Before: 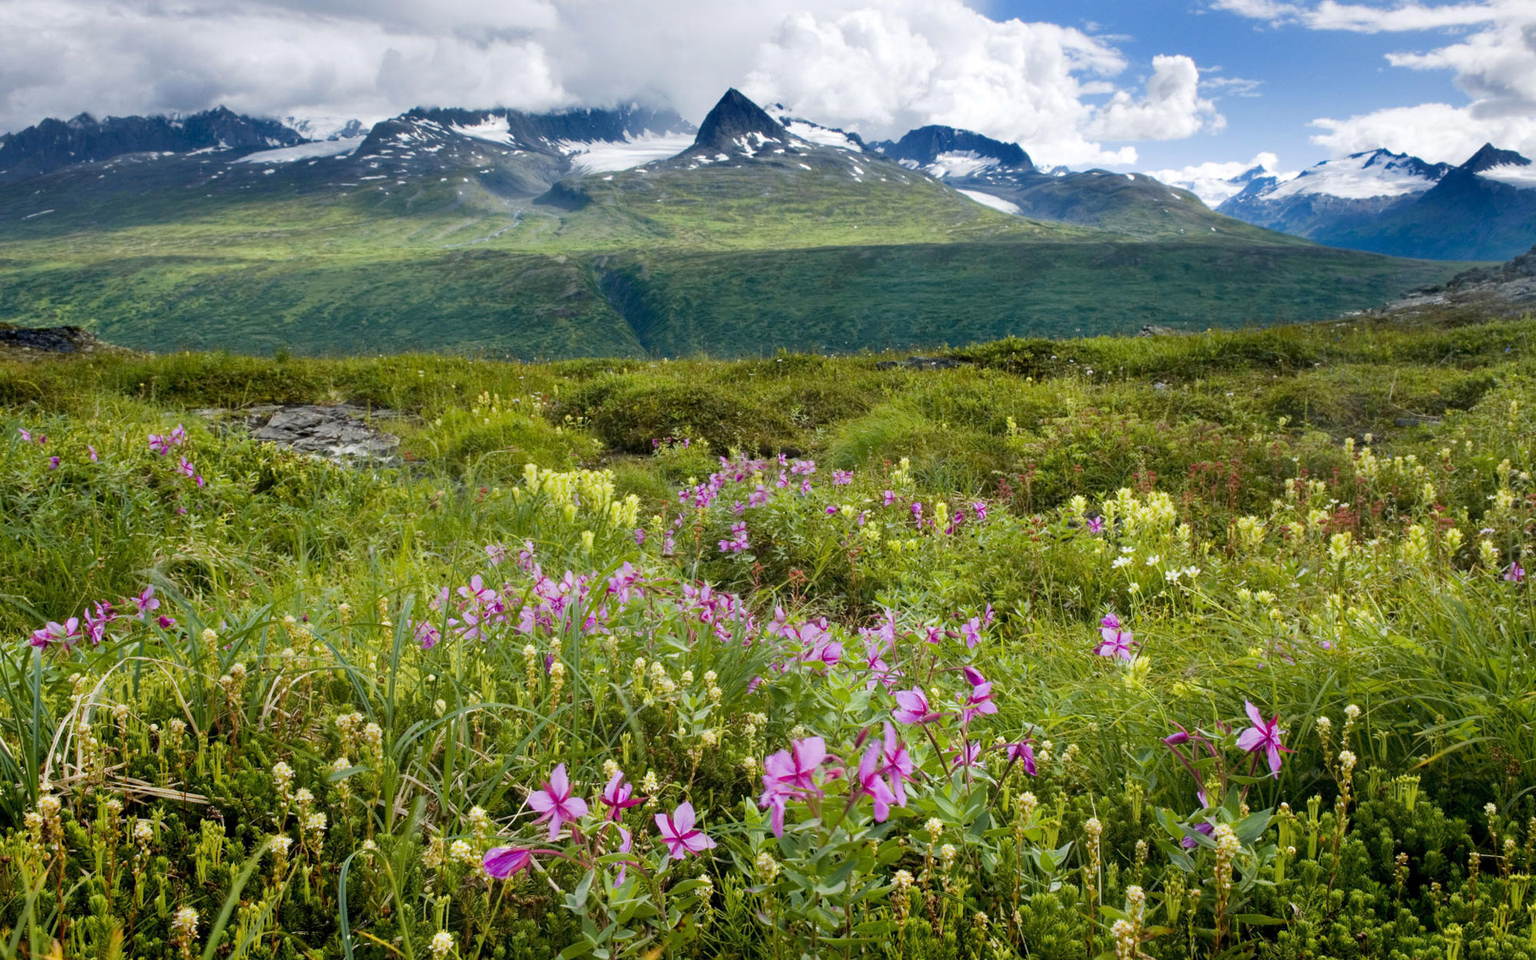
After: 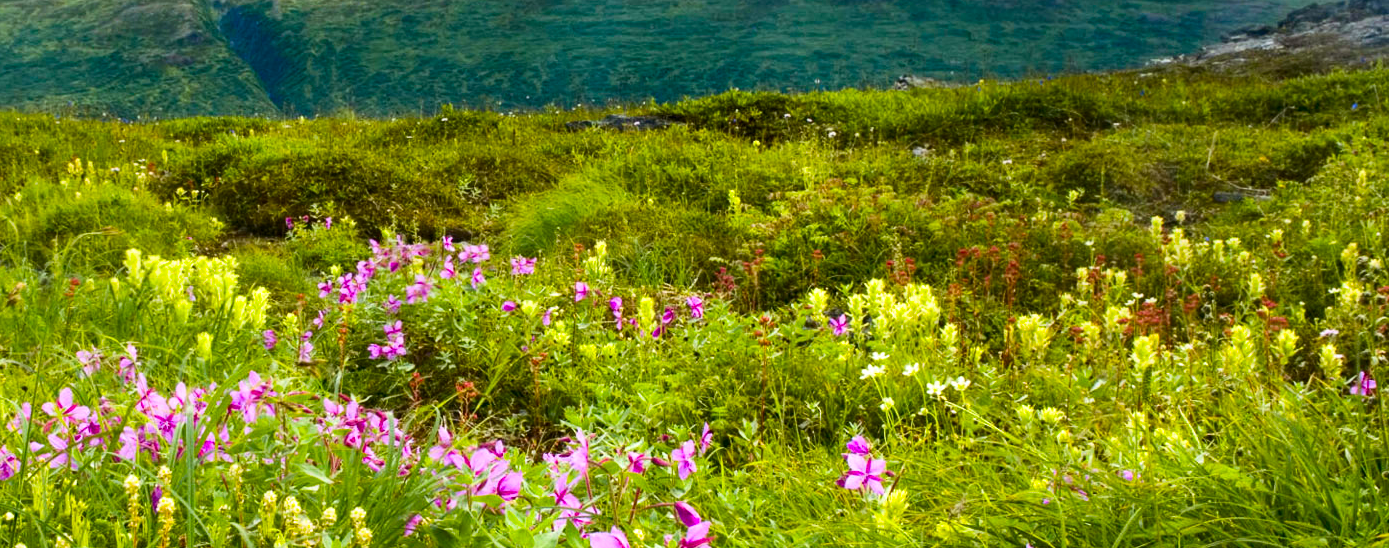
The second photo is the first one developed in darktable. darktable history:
color balance rgb: shadows lift › chroma 2.011%, shadows lift › hue 51.04°, perceptual saturation grading › global saturation 0.484%, perceptual brilliance grading › global brilliance 10.406%, global vibrance 30.036%
contrast brightness saturation: contrast 0.172, saturation 0.301
crop and rotate: left 27.639%, top 27.633%, bottom 26.662%
